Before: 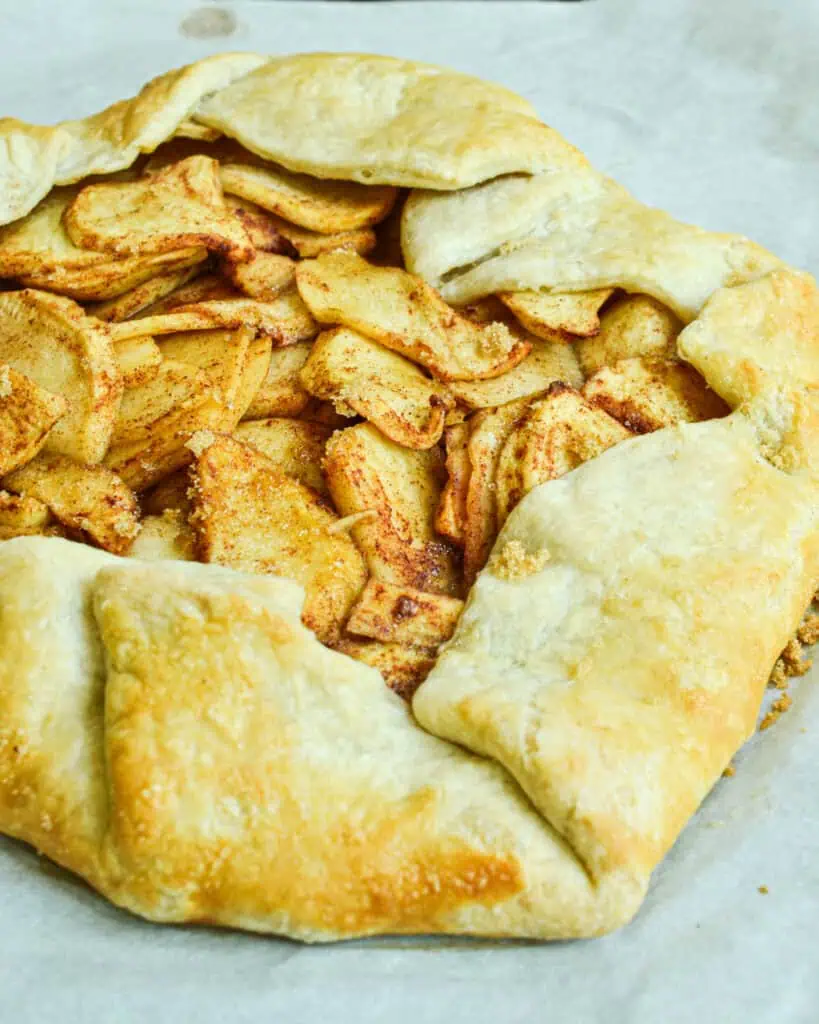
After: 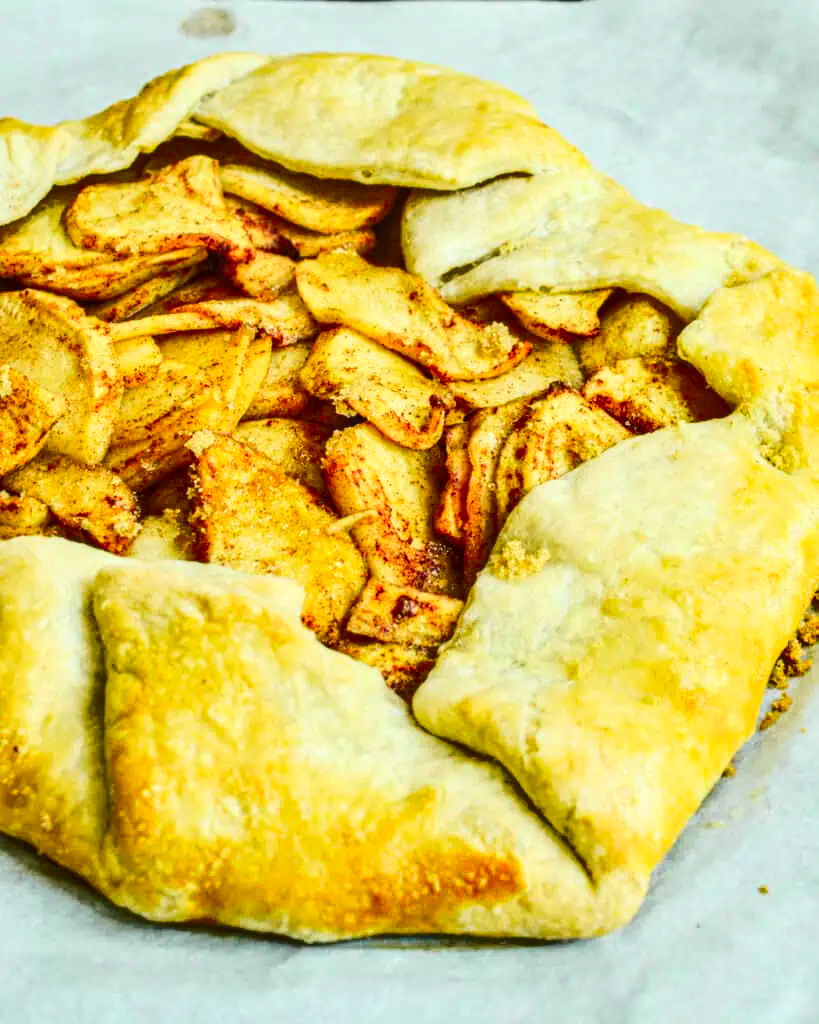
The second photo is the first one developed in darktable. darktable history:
local contrast: on, module defaults
exposure: compensate highlight preservation false
tone curve: curves: ch0 [(0, 0) (0.037, 0.025) (0.131, 0.093) (0.275, 0.256) (0.497, 0.51) (0.617, 0.643) (0.704, 0.732) (0.813, 0.832) (0.911, 0.925) (0.997, 0.995)]; ch1 [(0, 0) (0.301, 0.3) (0.444, 0.45) (0.493, 0.495) (0.507, 0.503) (0.534, 0.533) (0.582, 0.58) (0.658, 0.693) (0.746, 0.77) (1, 1)]; ch2 [(0, 0) (0.246, 0.233) (0.36, 0.352) (0.415, 0.418) (0.476, 0.492) (0.502, 0.504) (0.525, 0.518) (0.539, 0.544) (0.586, 0.602) (0.634, 0.651) (0.706, 0.727) (0.853, 0.852) (1, 0.951)], color space Lab, independent channels, preserve colors none
contrast brightness saturation: contrast 0.202, brightness 0.165, saturation 0.222
shadows and highlights: highlights color adjustment 52.2%, low approximation 0.01, soften with gaussian
